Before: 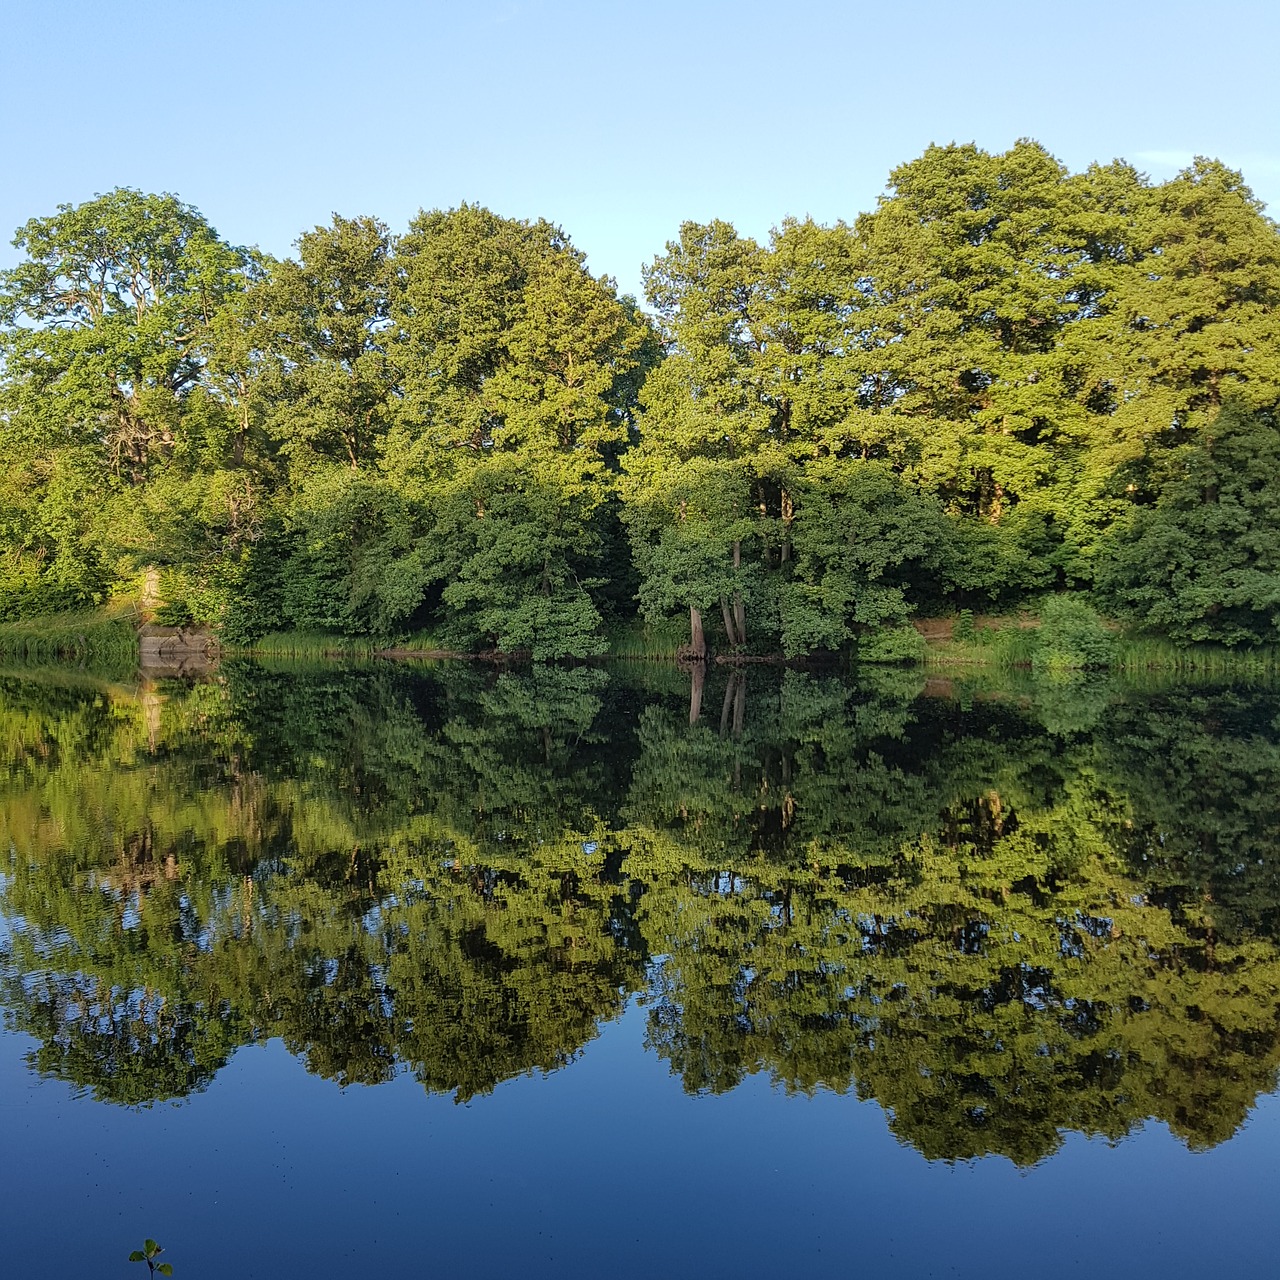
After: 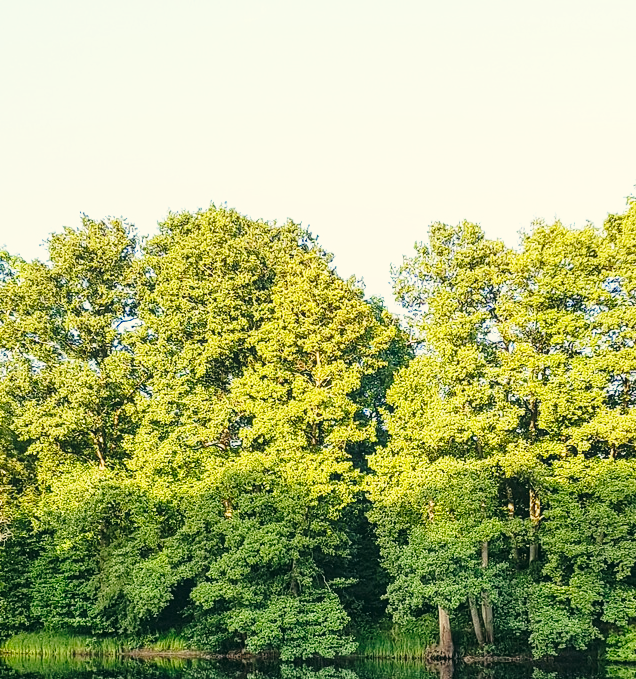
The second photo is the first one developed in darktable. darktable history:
exposure: black level correction 0, exposure 0 EV, compensate exposure bias true, compensate highlight preservation false
base curve: curves: ch0 [(0, 0) (0.026, 0.03) (0.109, 0.232) (0.351, 0.748) (0.669, 0.968) (1, 1)], preserve colors none
local contrast: detail 109%
crop: left 19.76%, right 30.532%, bottom 46.94%
color correction: highlights a* -0.445, highlights b* 9.18, shadows a* -8.75, shadows b* 0.796
